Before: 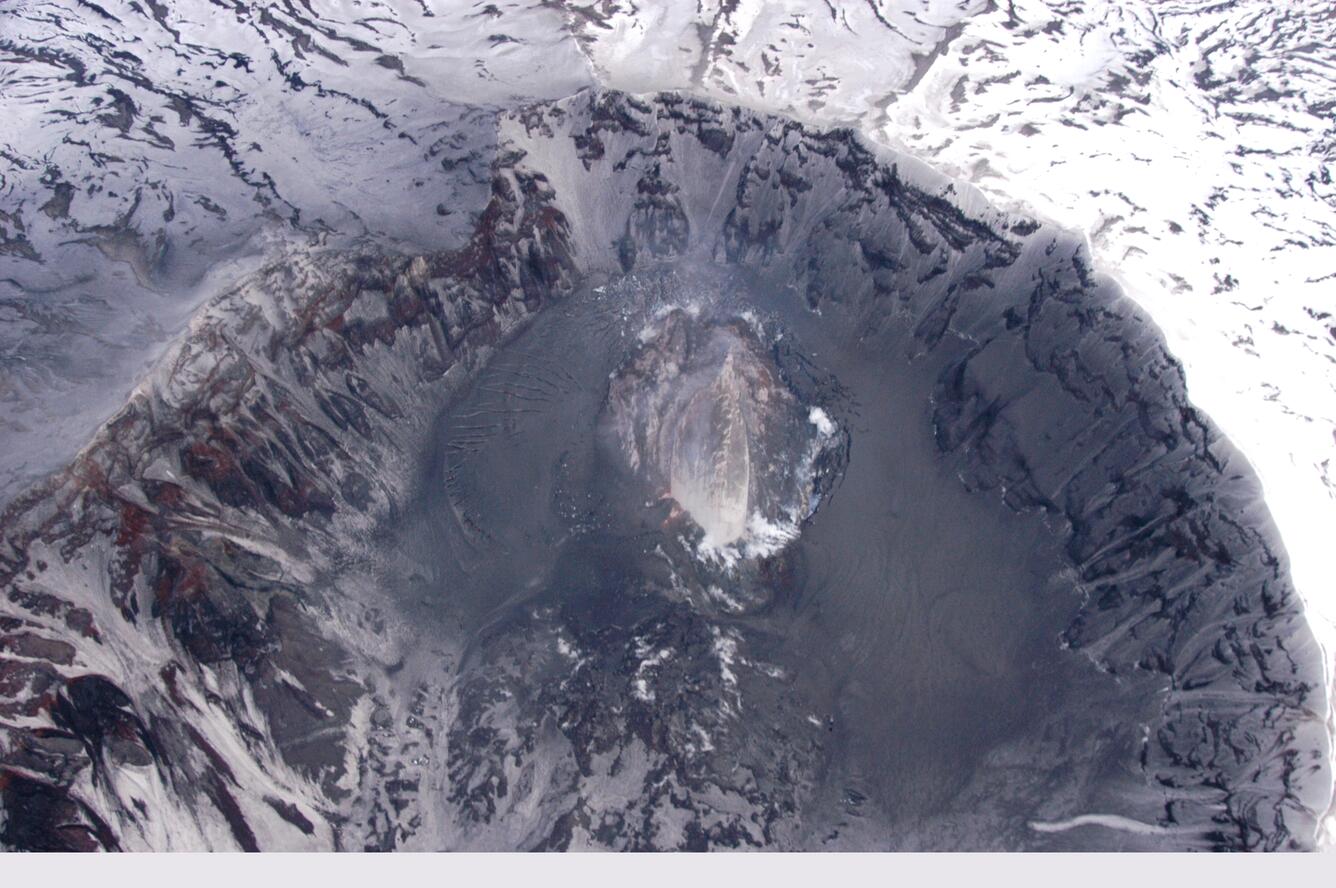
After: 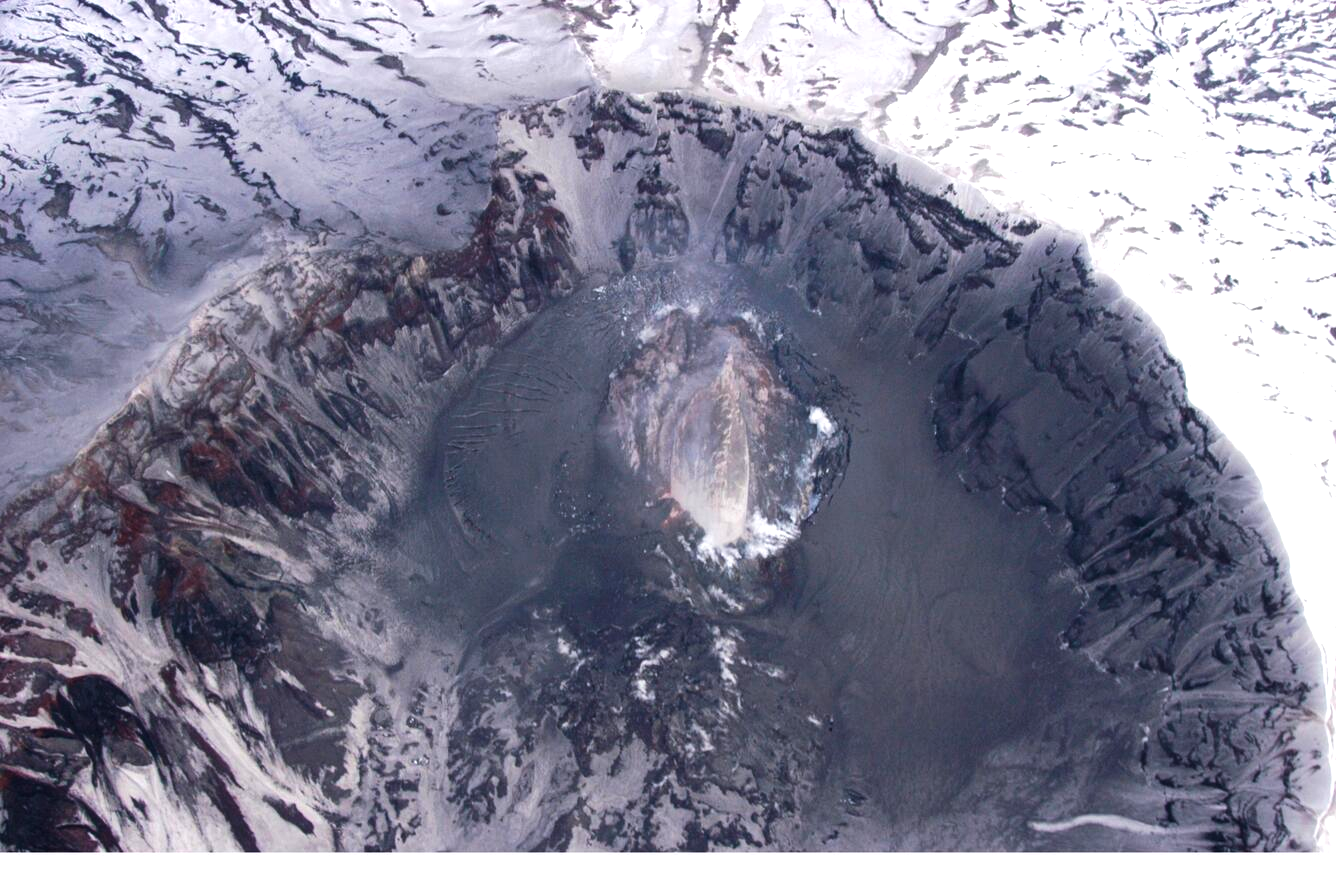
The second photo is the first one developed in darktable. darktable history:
tone equalizer: -8 EV -0.417 EV, -7 EV -0.389 EV, -6 EV -0.333 EV, -5 EV -0.222 EV, -3 EV 0.222 EV, -2 EV 0.333 EV, -1 EV 0.389 EV, +0 EV 0.417 EV, edges refinement/feathering 500, mask exposure compensation -1.57 EV, preserve details no
velvia: on, module defaults
